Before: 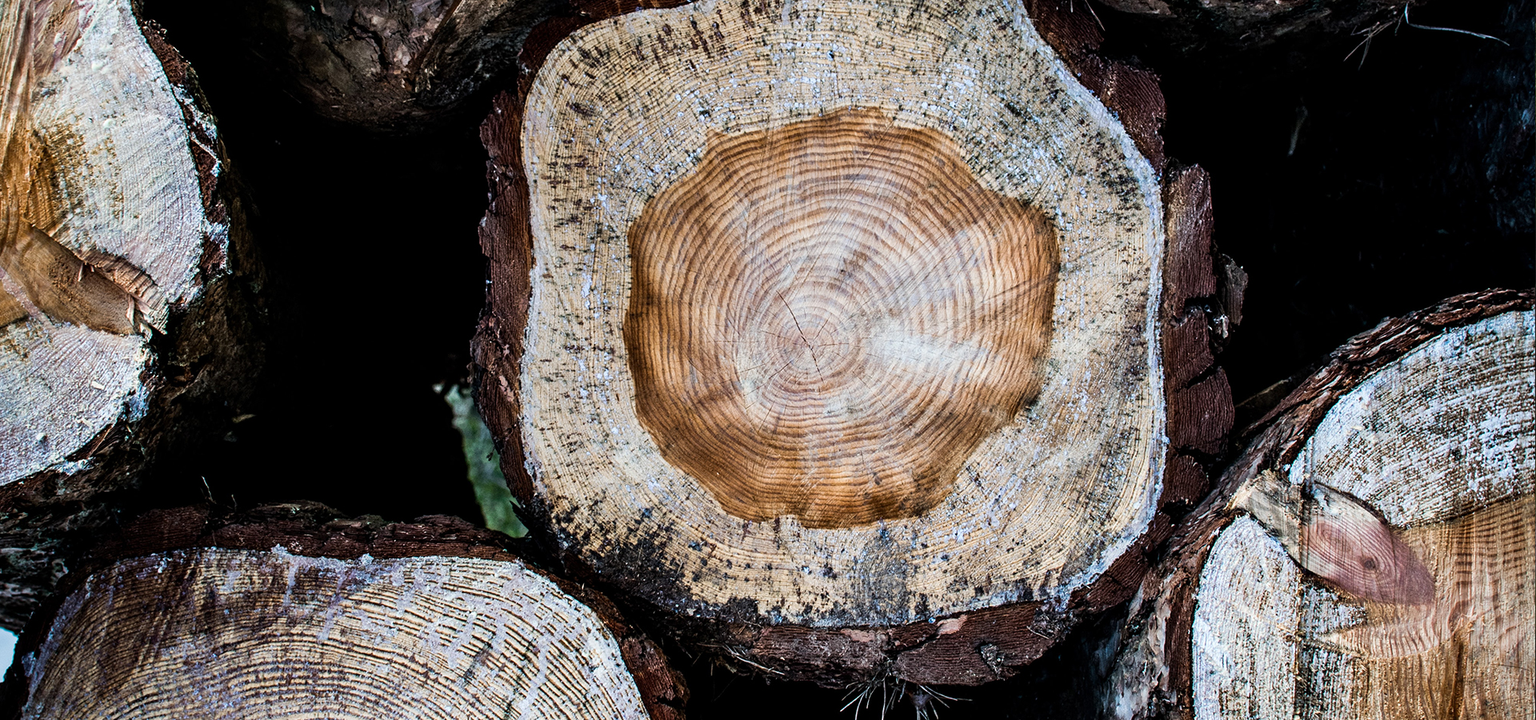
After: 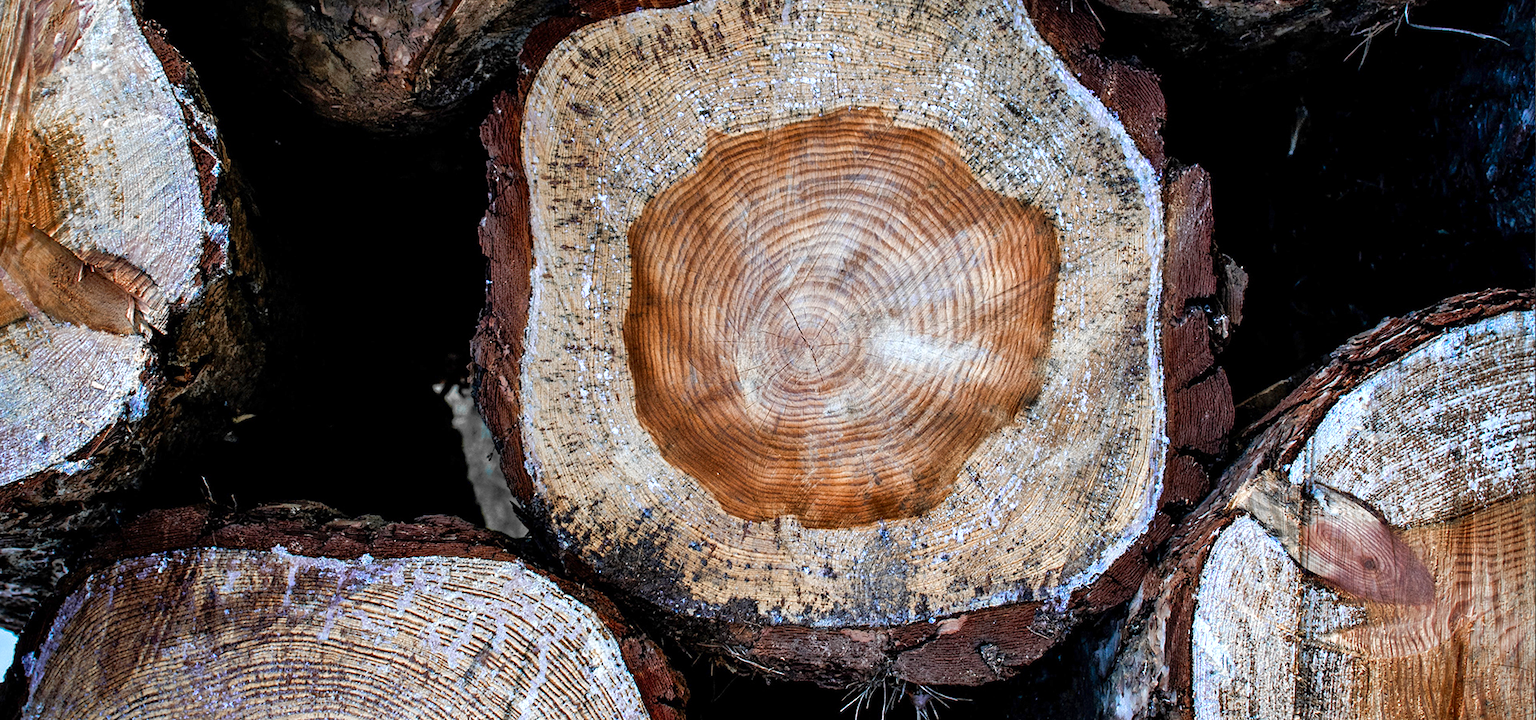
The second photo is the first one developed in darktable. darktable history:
exposure: exposure 0.2 EV, compensate highlight preservation false
shadows and highlights: on, module defaults
color zones: curves: ch0 [(0, 0.363) (0.128, 0.373) (0.25, 0.5) (0.402, 0.407) (0.521, 0.525) (0.63, 0.559) (0.729, 0.662) (0.867, 0.471)]; ch1 [(0, 0.515) (0.136, 0.618) (0.25, 0.5) (0.378, 0) (0.516, 0) (0.622, 0.593) (0.737, 0.819) (0.87, 0.593)]; ch2 [(0, 0.529) (0.128, 0.471) (0.282, 0.451) (0.386, 0.662) (0.516, 0.525) (0.633, 0.554) (0.75, 0.62) (0.875, 0.441)]
